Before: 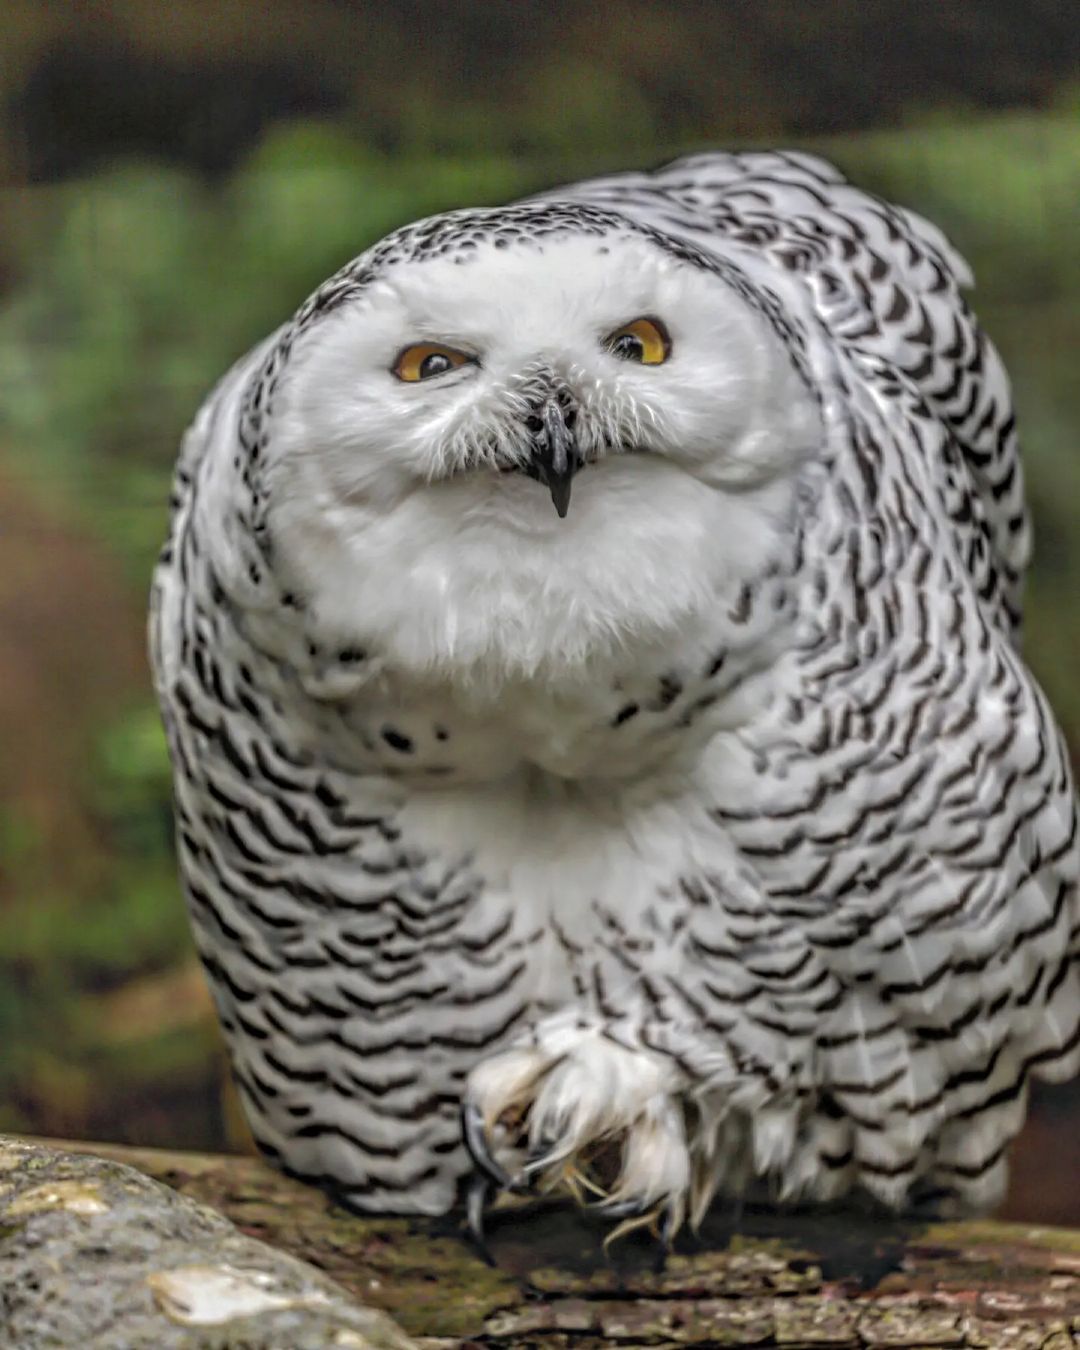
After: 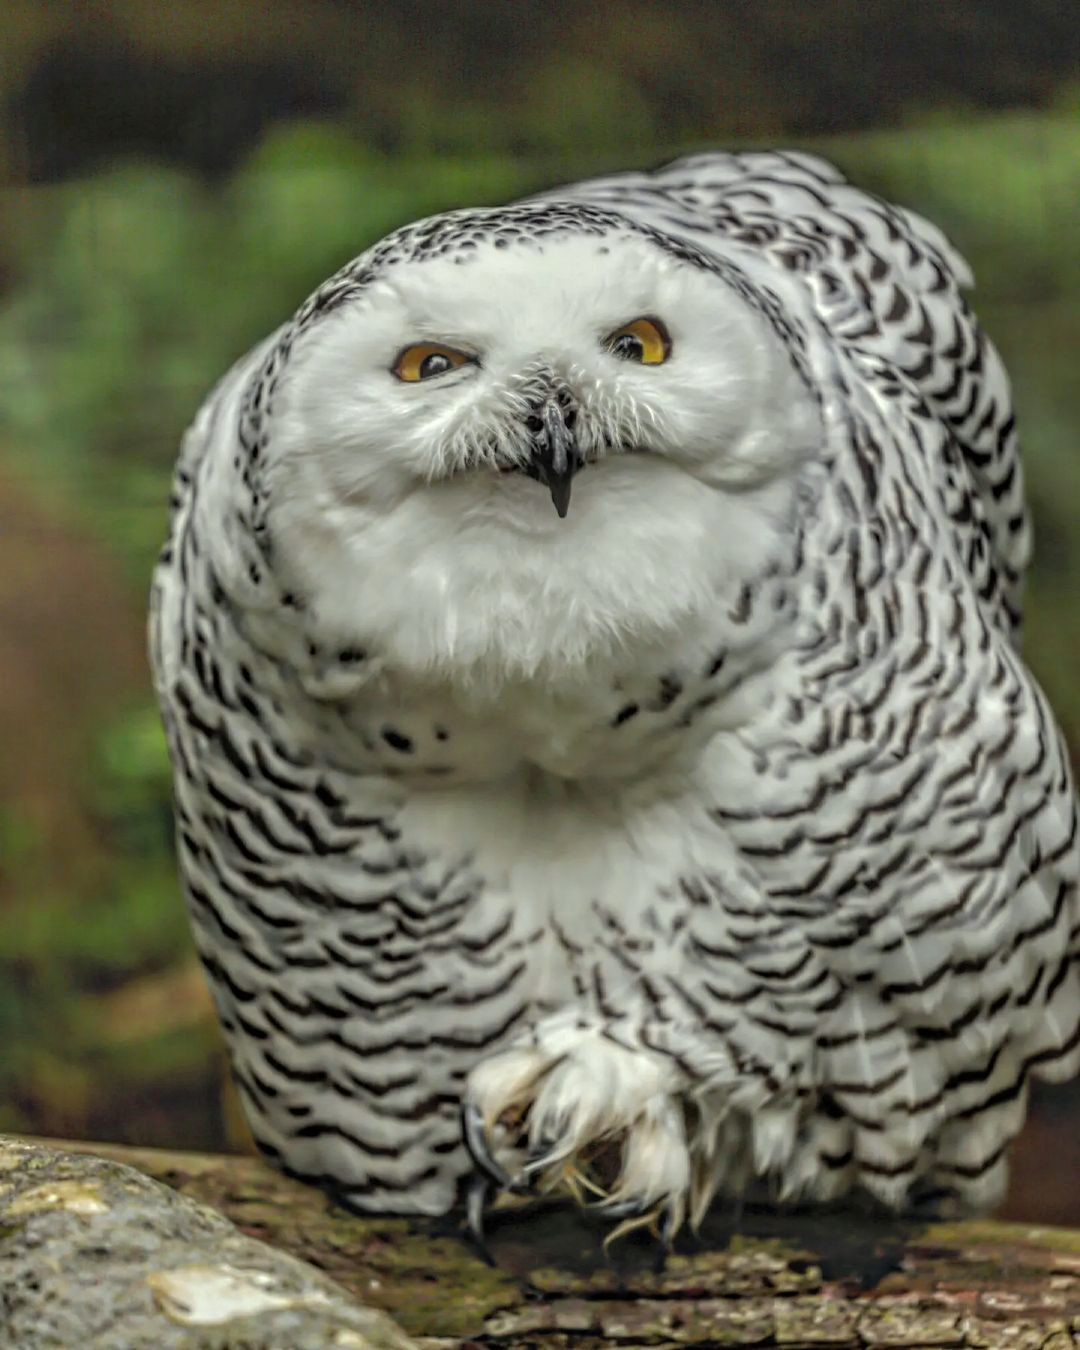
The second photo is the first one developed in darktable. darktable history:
color correction: highlights a* -4.38, highlights b* 6.3
